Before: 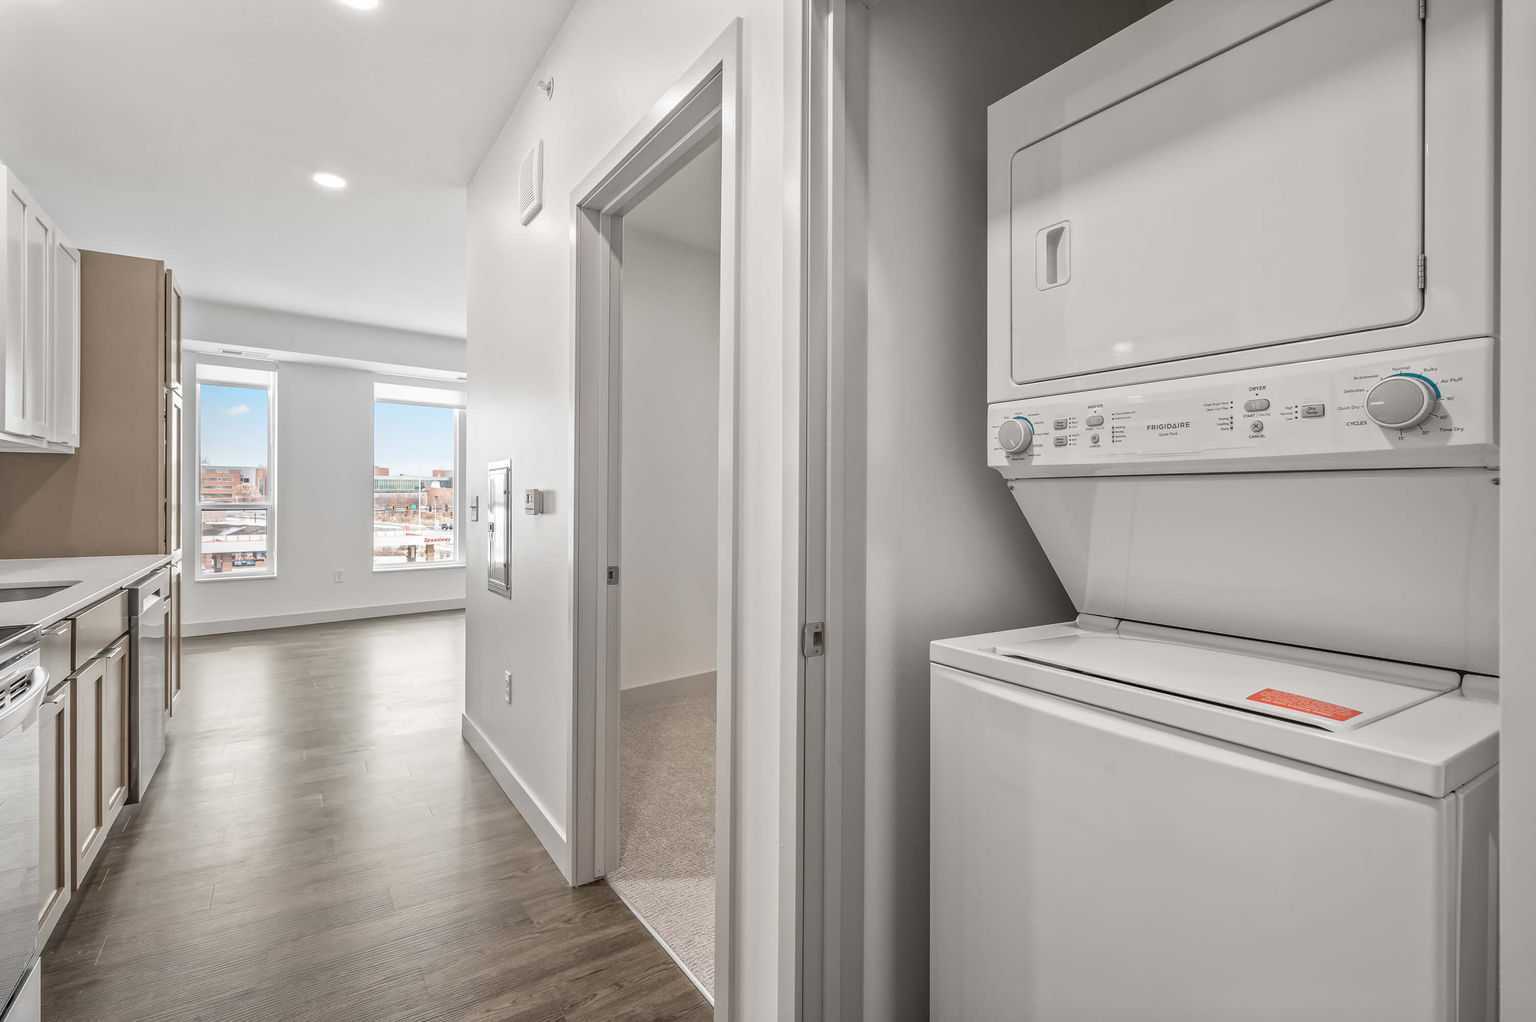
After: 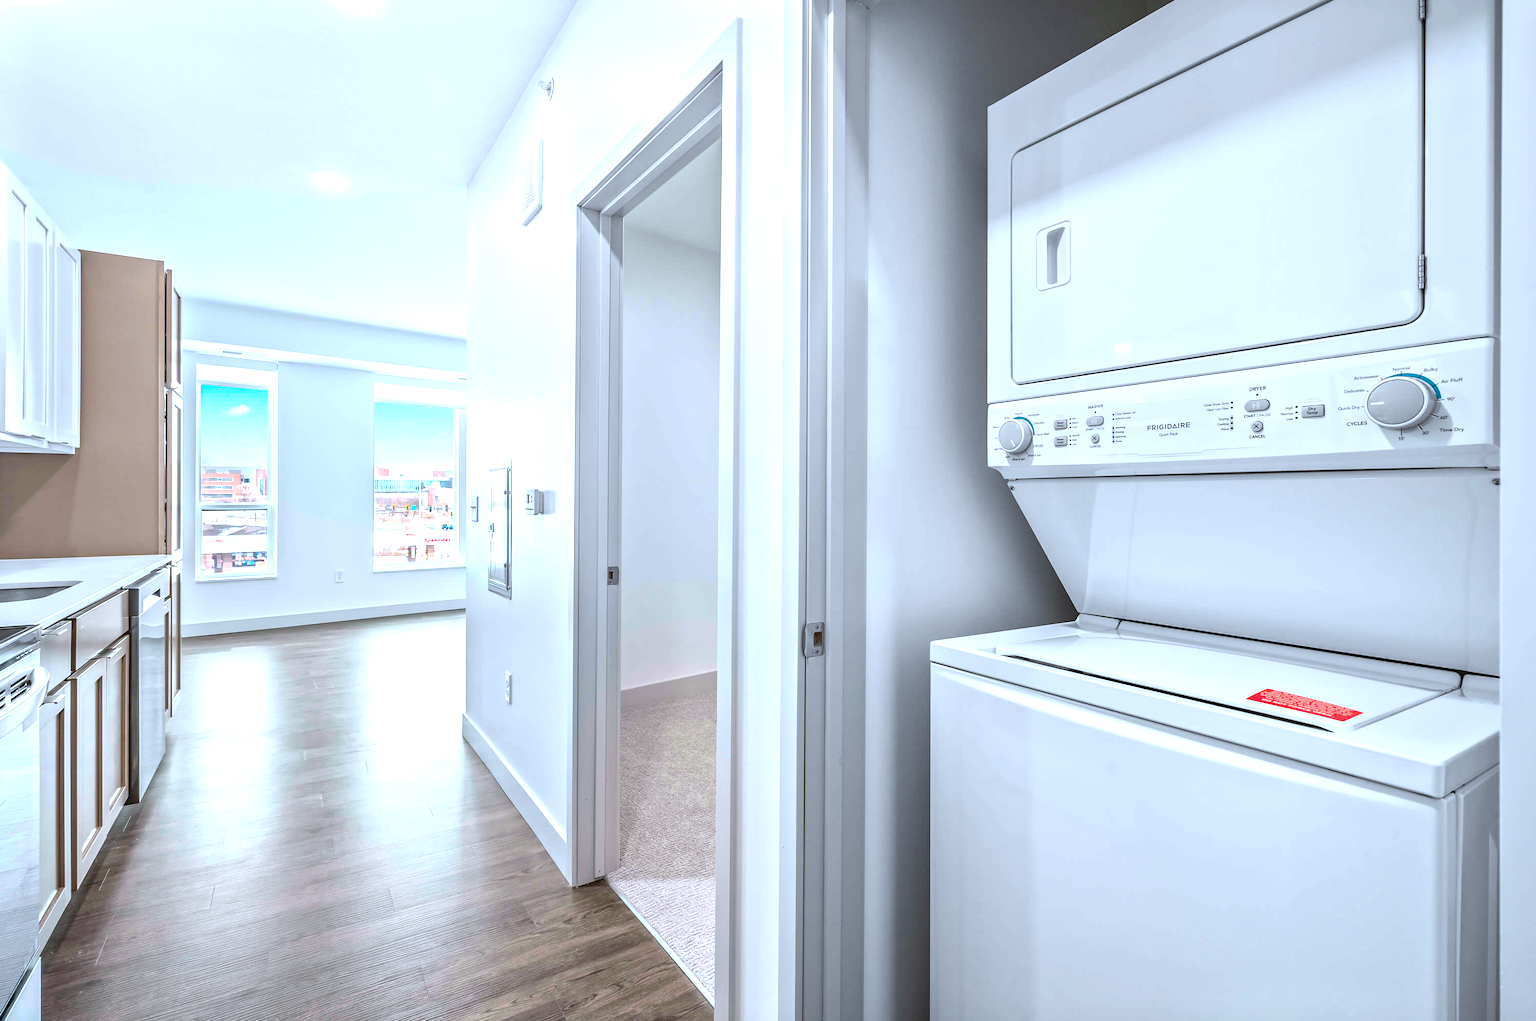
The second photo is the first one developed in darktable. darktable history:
tone equalizer: -8 EV -0.417 EV, -7 EV -0.389 EV, -6 EV -0.333 EV, -5 EV -0.222 EV, -3 EV 0.222 EV, -2 EV 0.333 EV, -1 EV 0.389 EV, +0 EV 0.417 EV, edges refinement/feathering 500, mask exposure compensation -1.57 EV, preserve details no
exposure: black level correction 0.001, exposure 0.5 EV, compensate exposure bias true, compensate highlight preservation false
color calibration: output R [0.972, 0.068, -0.094, 0], output G [-0.178, 1.216, -0.086, 0], output B [0.095, -0.136, 0.98, 0], illuminant custom, x 0.371, y 0.381, temperature 4283.16 K
color balance rgb: linear chroma grading › global chroma 15%, perceptual saturation grading › global saturation 30%
